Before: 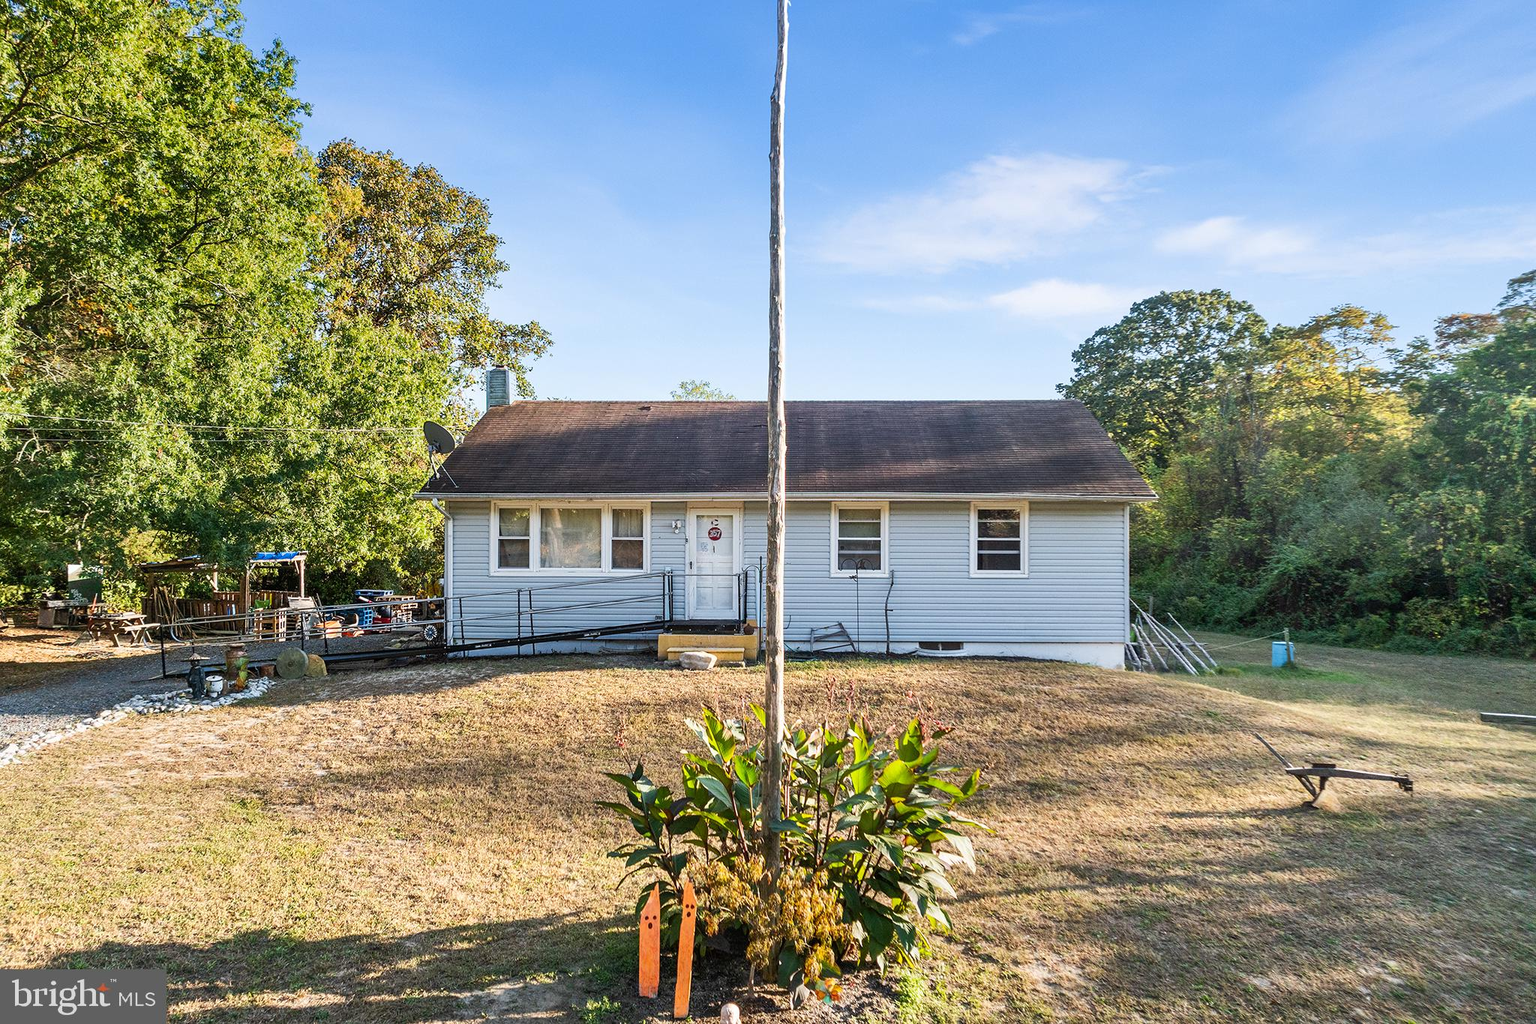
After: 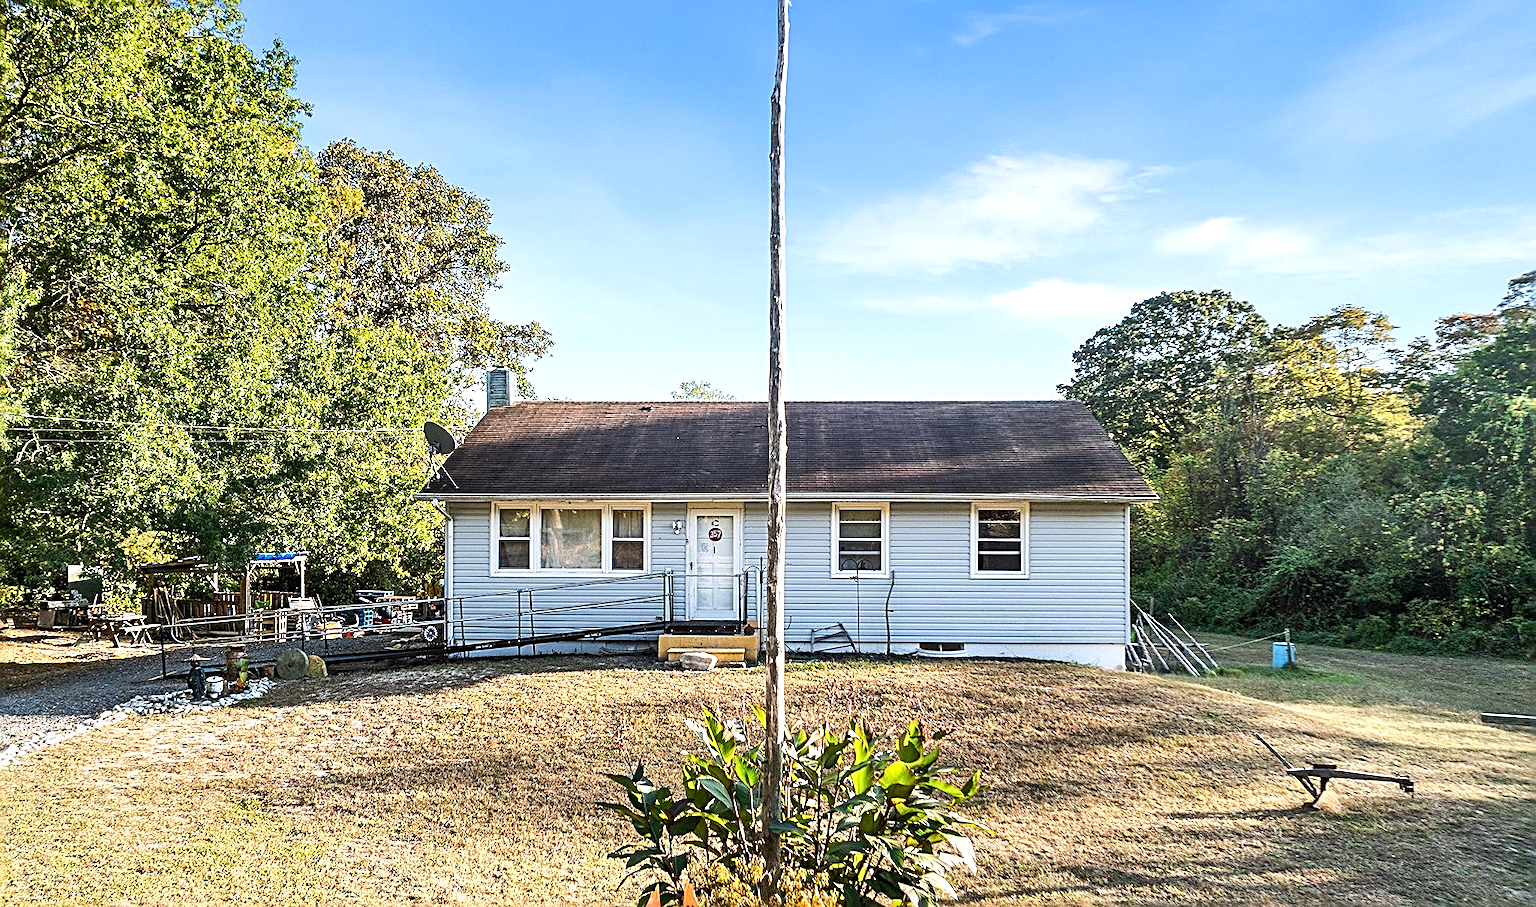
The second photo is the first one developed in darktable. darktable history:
crop and rotate: top 0%, bottom 11.49%
tone equalizer: -8 EV -0.417 EV, -7 EV -0.389 EV, -6 EV -0.333 EV, -5 EV -0.222 EV, -3 EV 0.222 EV, -2 EV 0.333 EV, -1 EV 0.389 EV, +0 EV 0.417 EV, edges refinement/feathering 500, mask exposure compensation -1.57 EV, preserve details no
sharpen: radius 2.817, amount 0.715
